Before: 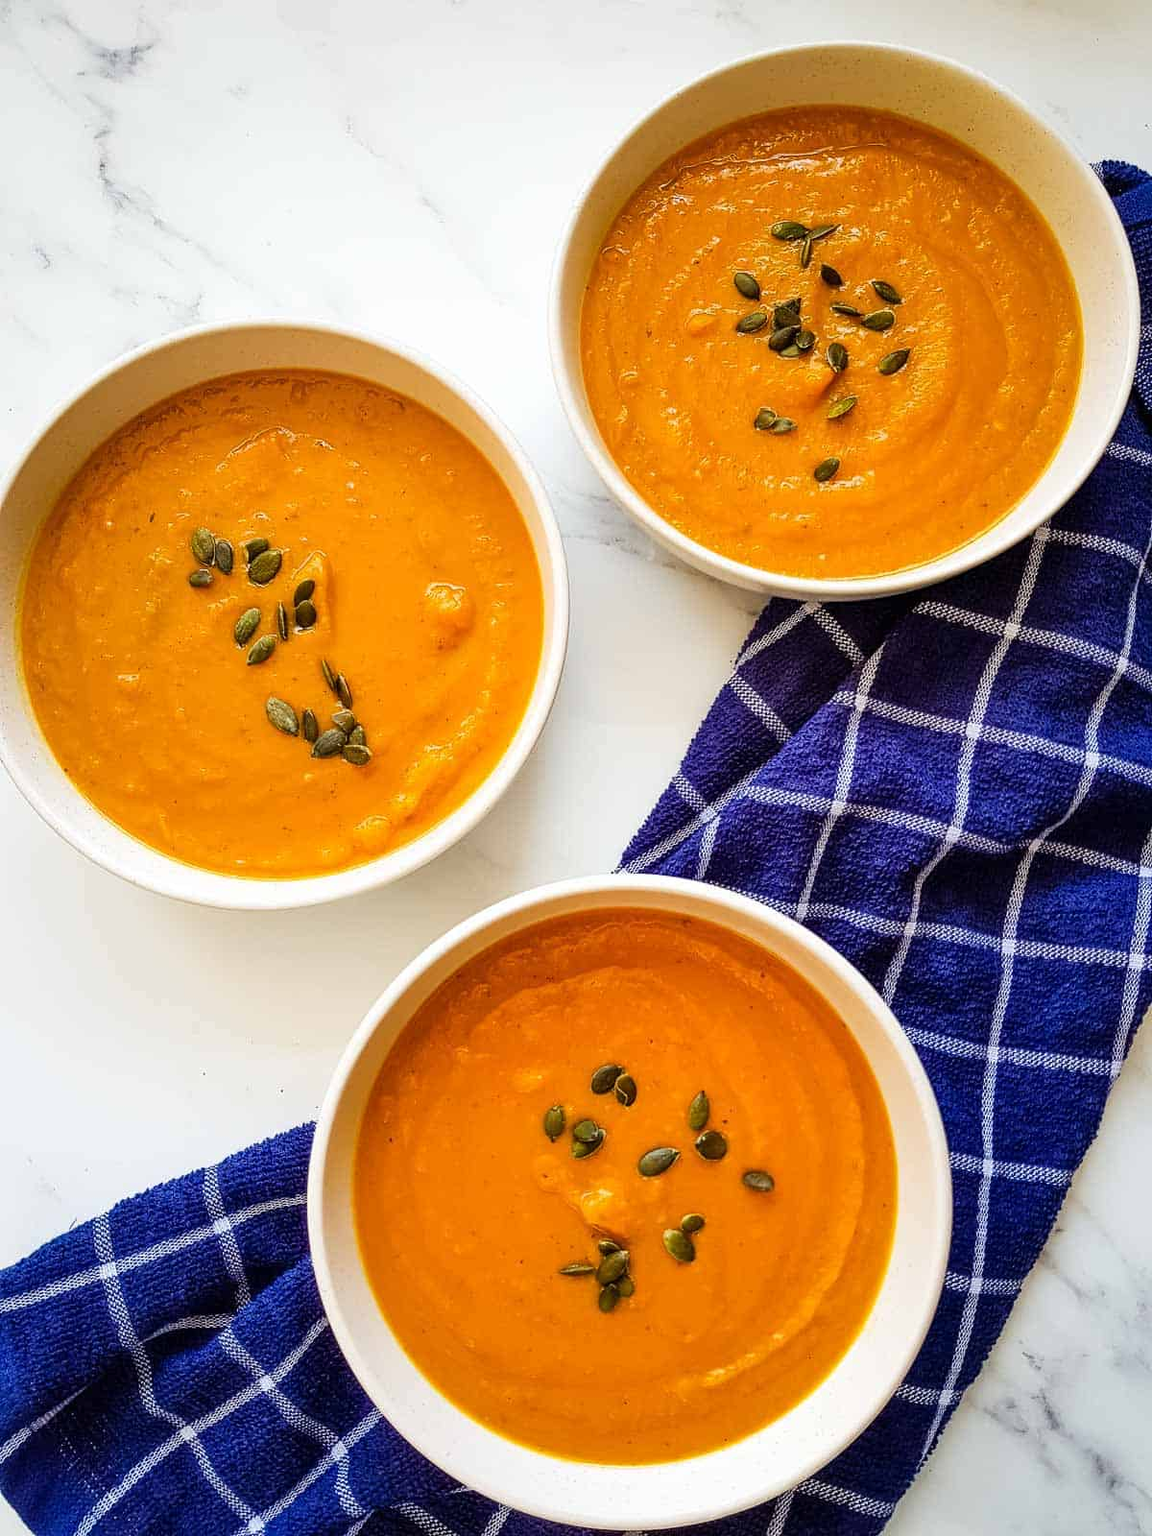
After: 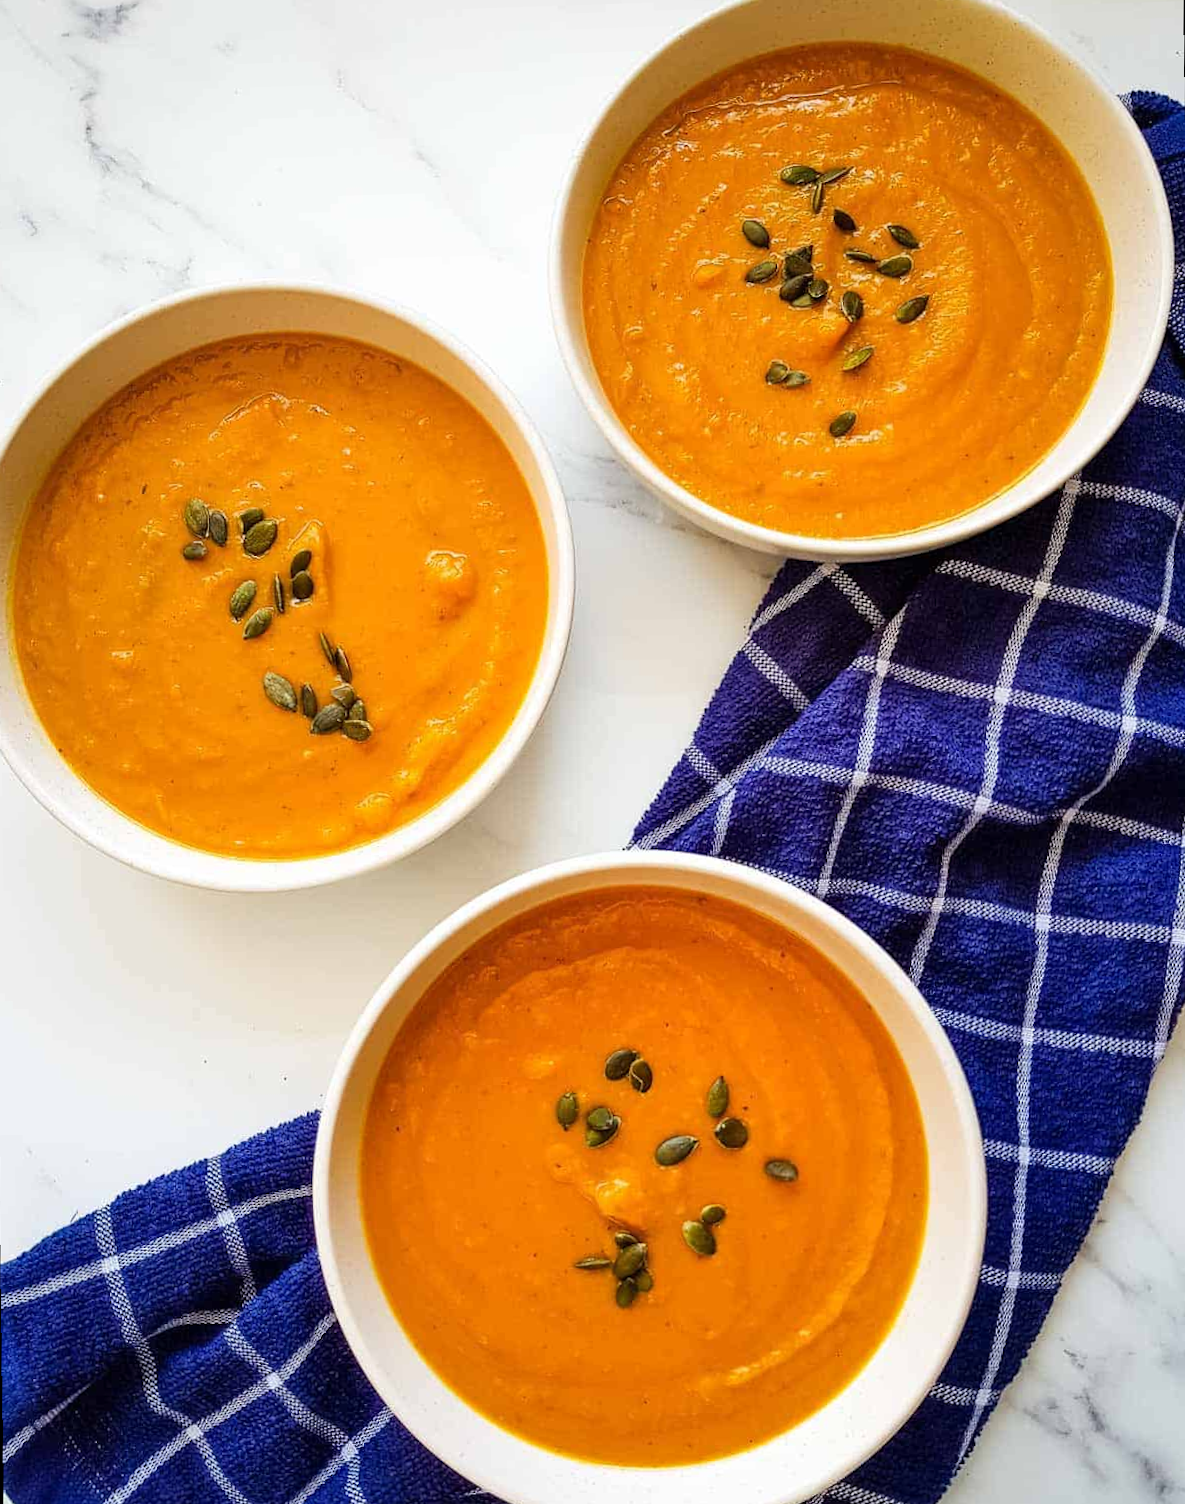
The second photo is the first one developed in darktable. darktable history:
crop and rotate: angle -0.5°
rotate and perspective: rotation -1.32°, lens shift (horizontal) -0.031, crop left 0.015, crop right 0.985, crop top 0.047, crop bottom 0.982
